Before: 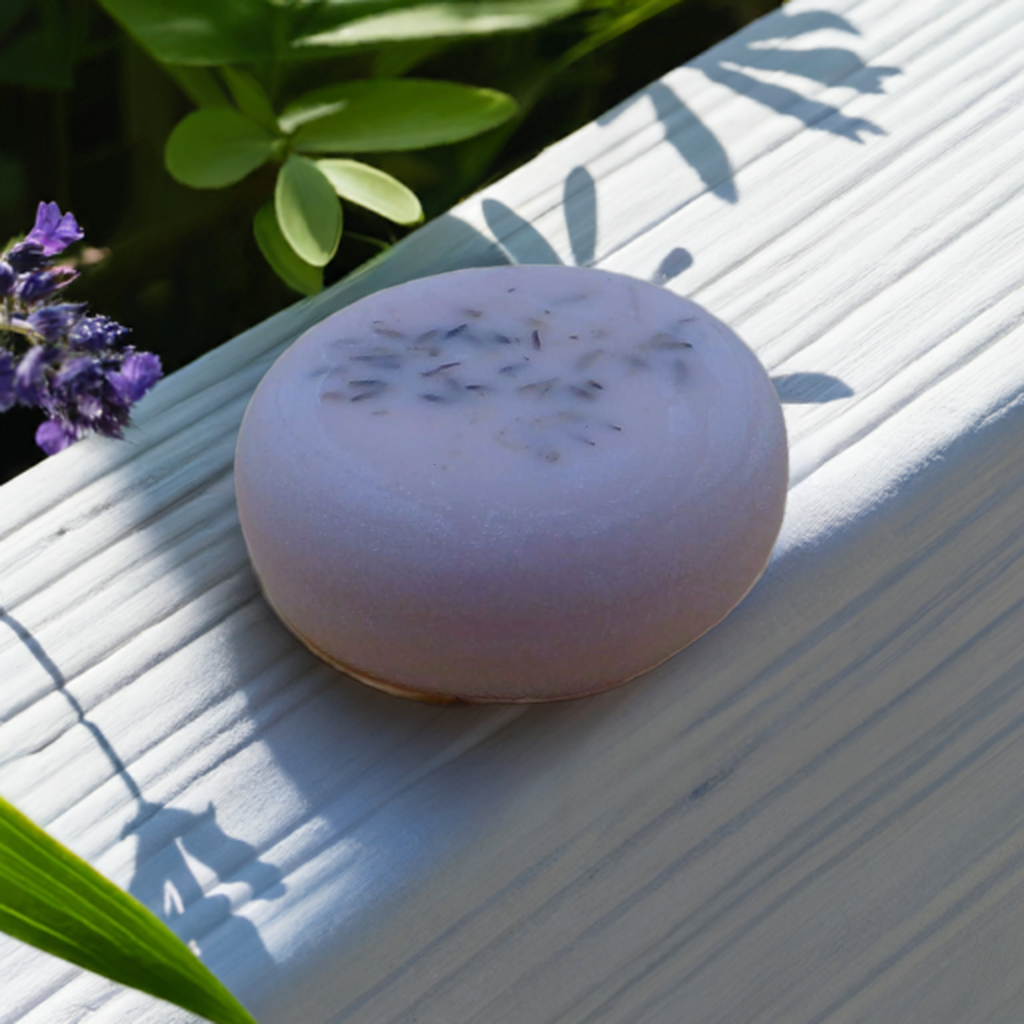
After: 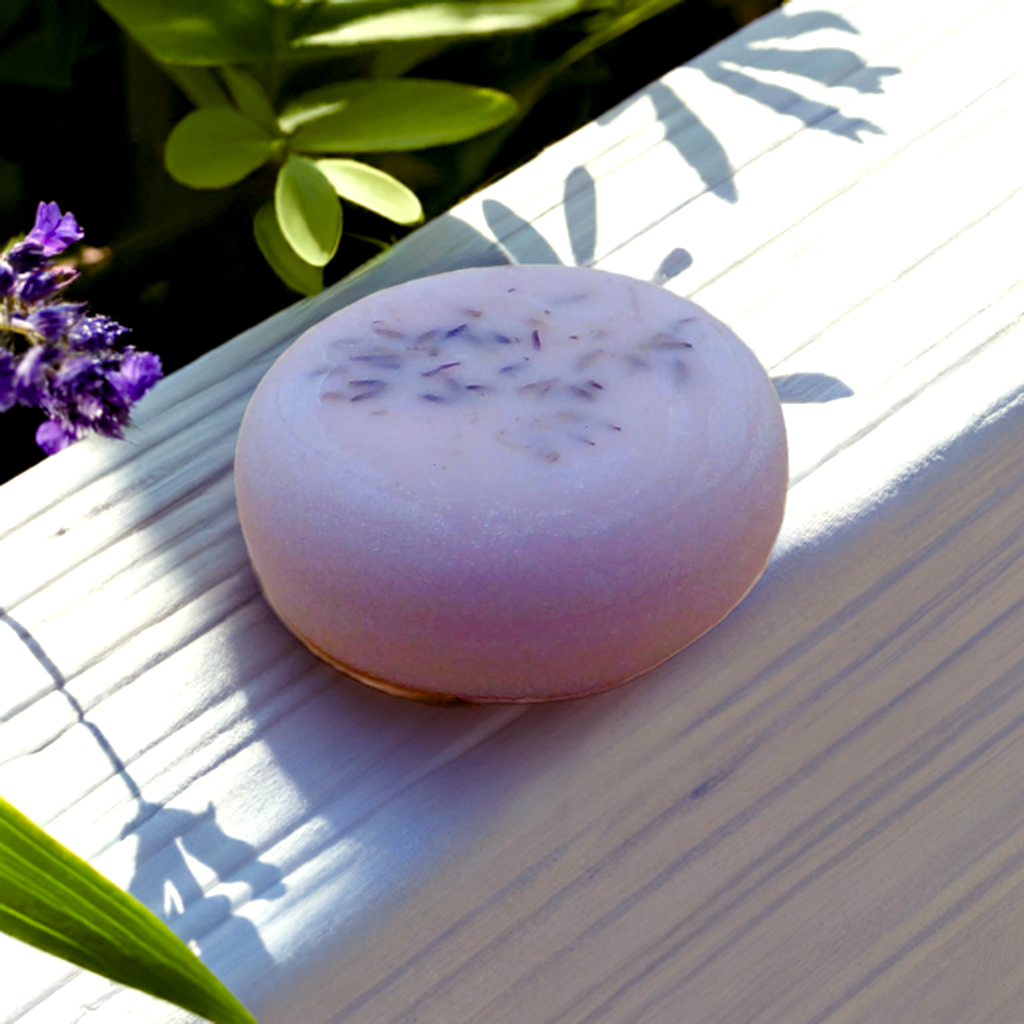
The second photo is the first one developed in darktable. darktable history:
exposure: exposure 0.556 EV, compensate highlight preservation false
color balance rgb: shadows lift › luminance -21.66%, shadows lift › chroma 8.98%, shadows lift › hue 283.37°, power › chroma 1.05%, power › hue 25.59°, highlights gain › luminance 6.08%, highlights gain › chroma 2.55%, highlights gain › hue 90°, global offset › luminance -0.87%, perceptual saturation grading › global saturation 25%, perceptual saturation grading › highlights -28.39%, perceptual saturation grading › shadows 33.98%
